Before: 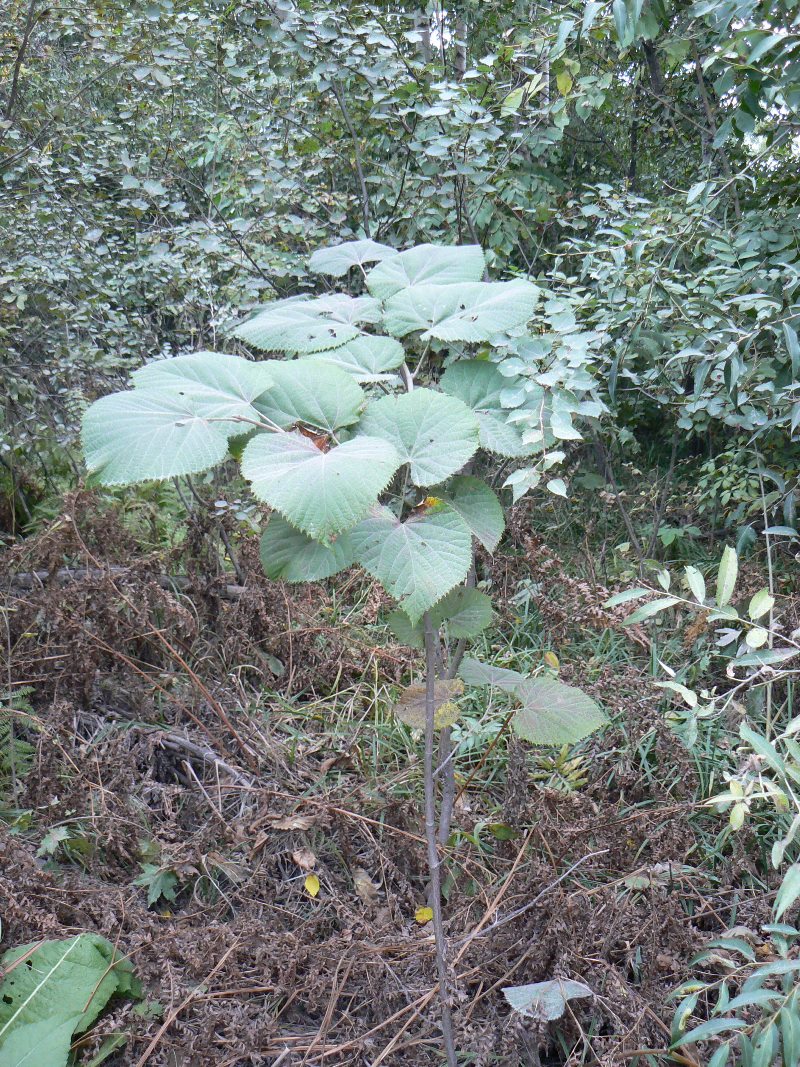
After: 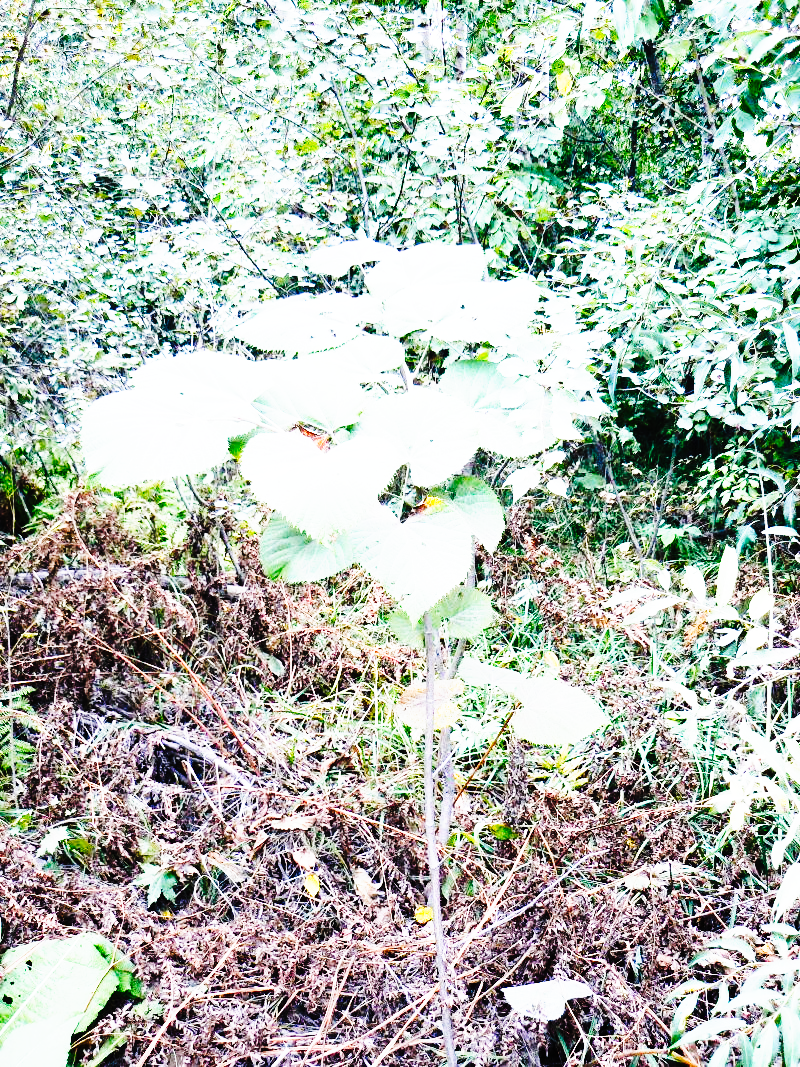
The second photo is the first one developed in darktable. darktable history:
tone curve: curves: ch0 [(0, 0) (0.003, 0.004) (0.011, 0.006) (0.025, 0.008) (0.044, 0.012) (0.069, 0.017) (0.1, 0.021) (0.136, 0.029) (0.177, 0.043) (0.224, 0.062) (0.277, 0.108) (0.335, 0.166) (0.399, 0.301) (0.468, 0.467) (0.543, 0.64) (0.623, 0.803) (0.709, 0.908) (0.801, 0.969) (0.898, 0.988) (1, 1)], preserve colors none
base curve: curves: ch0 [(0, 0) (0.028, 0.03) (0.105, 0.232) (0.387, 0.748) (0.754, 0.968) (1, 1)], preserve colors none
